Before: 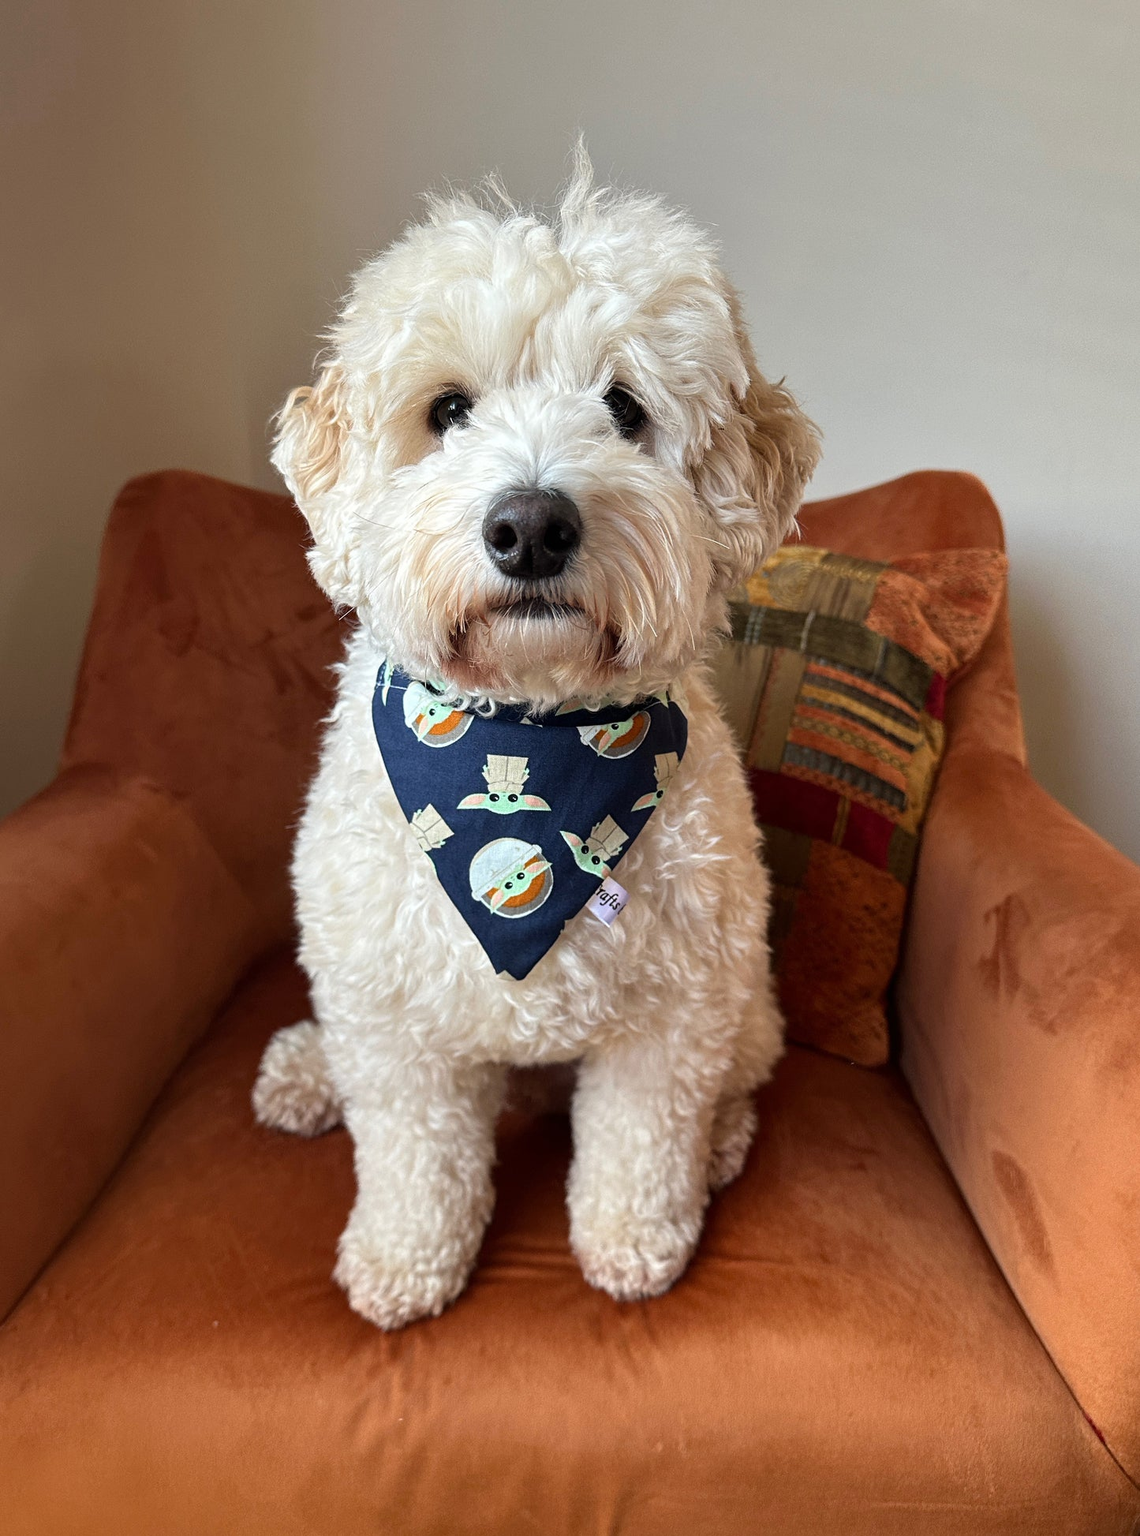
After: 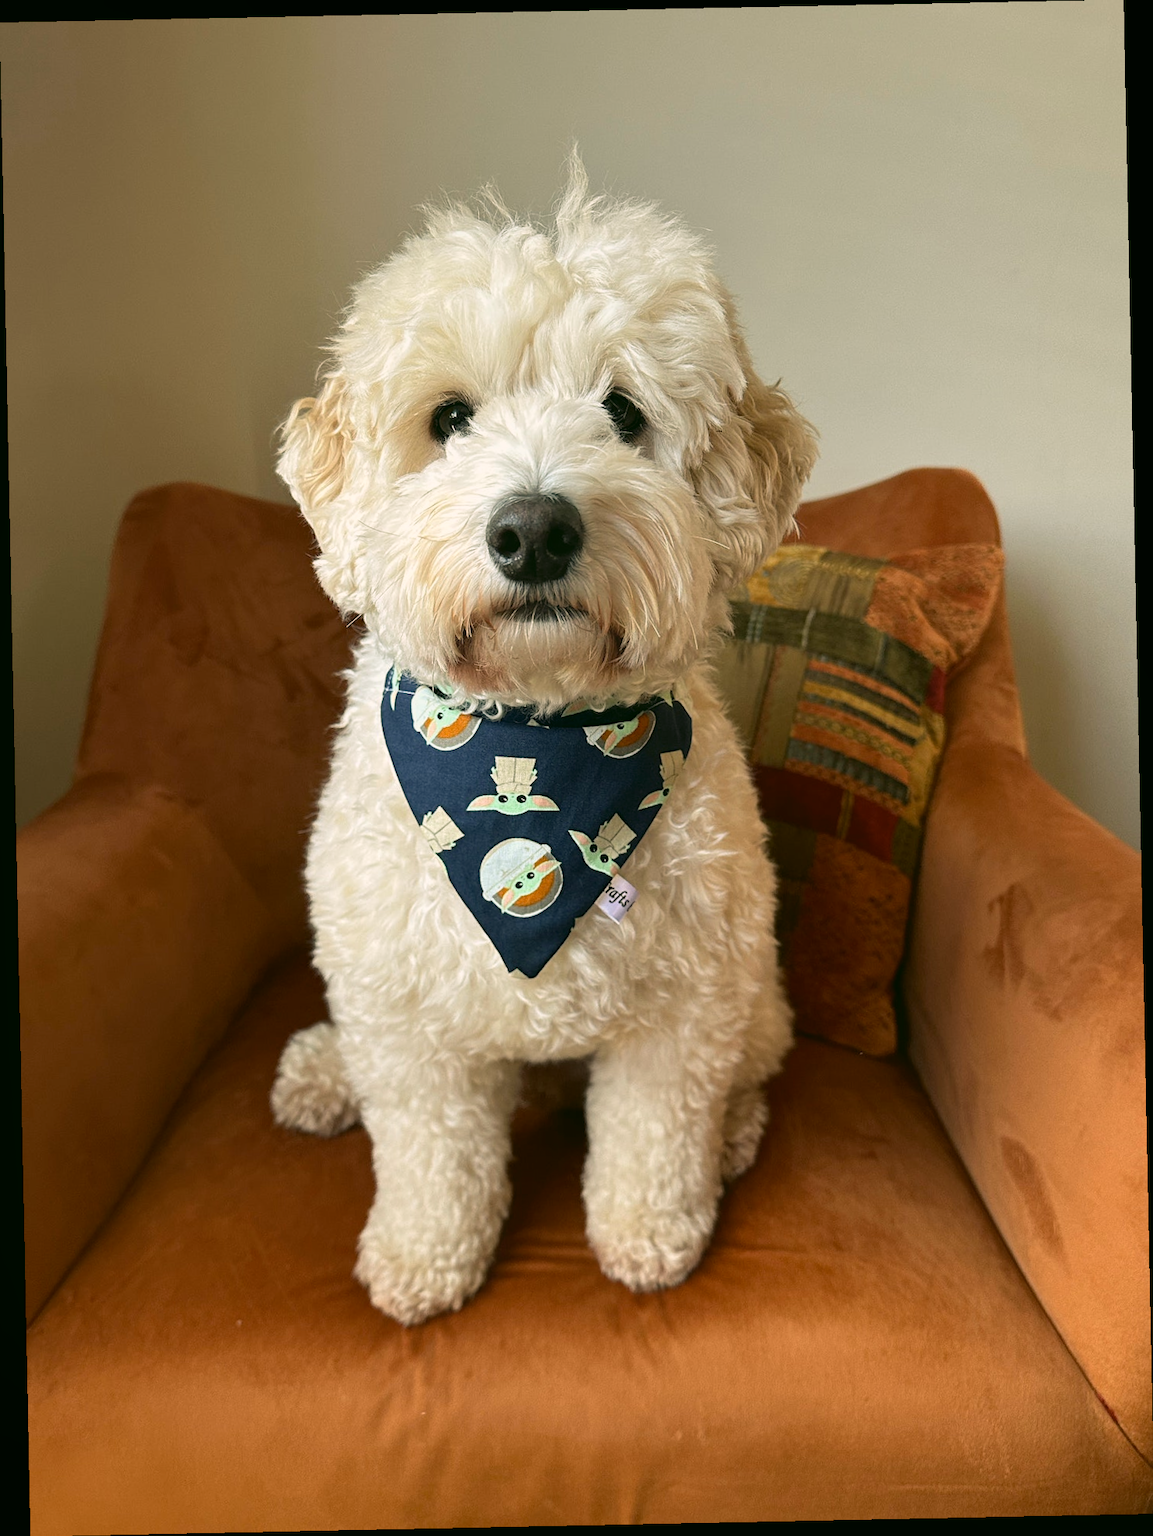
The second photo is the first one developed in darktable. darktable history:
rgb curve: curves: ch2 [(0, 0) (0.567, 0.512) (1, 1)], mode RGB, independent channels
contrast equalizer: octaves 7, y [[0.6 ×6], [0.55 ×6], [0 ×6], [0 ×6], [0 ×6]], mix -0.3
rotate and perspective: rotation -1.17°, automatic cropping off
color correction: highlights a* 4.02, highlights b* 4.98, shadows a* -7.55, shadows b* 4.98
